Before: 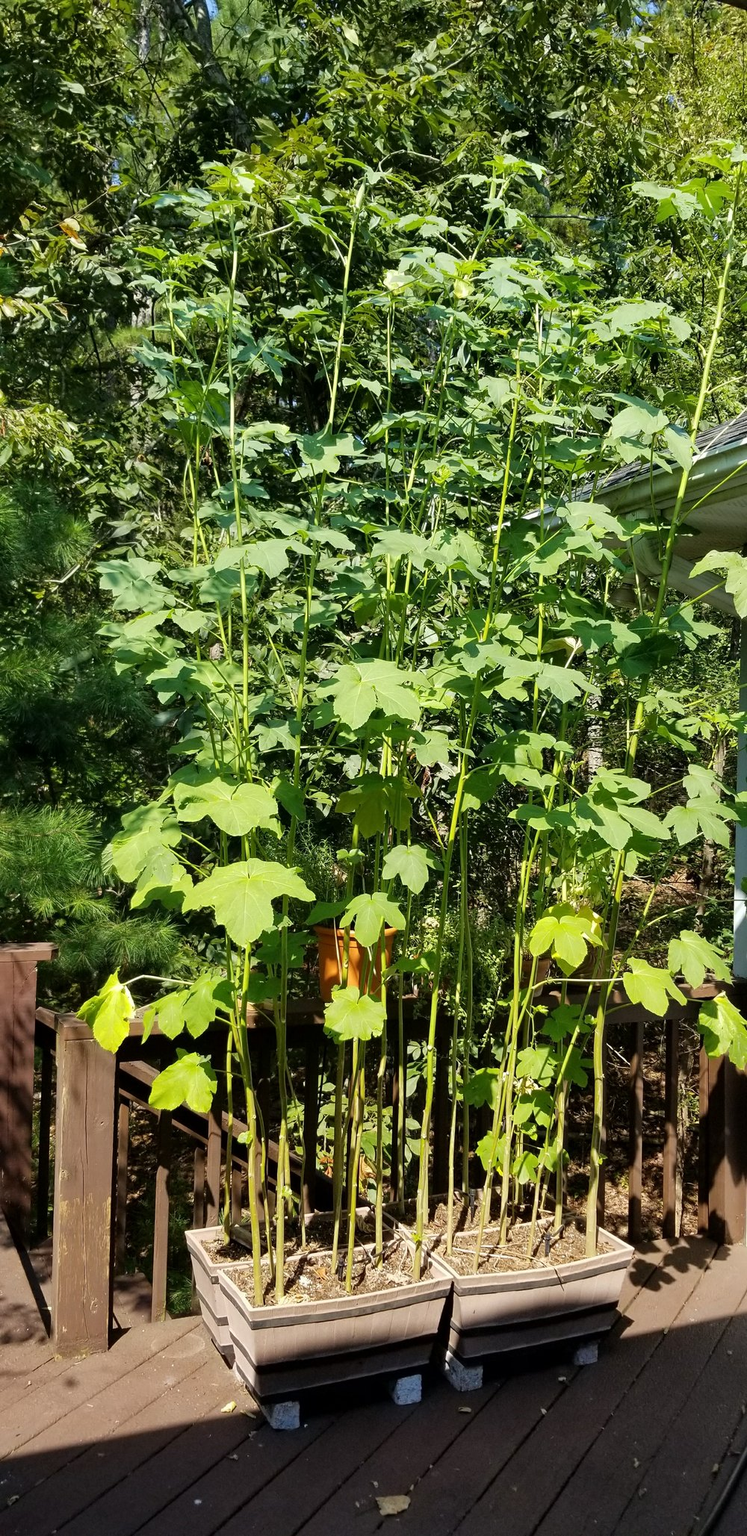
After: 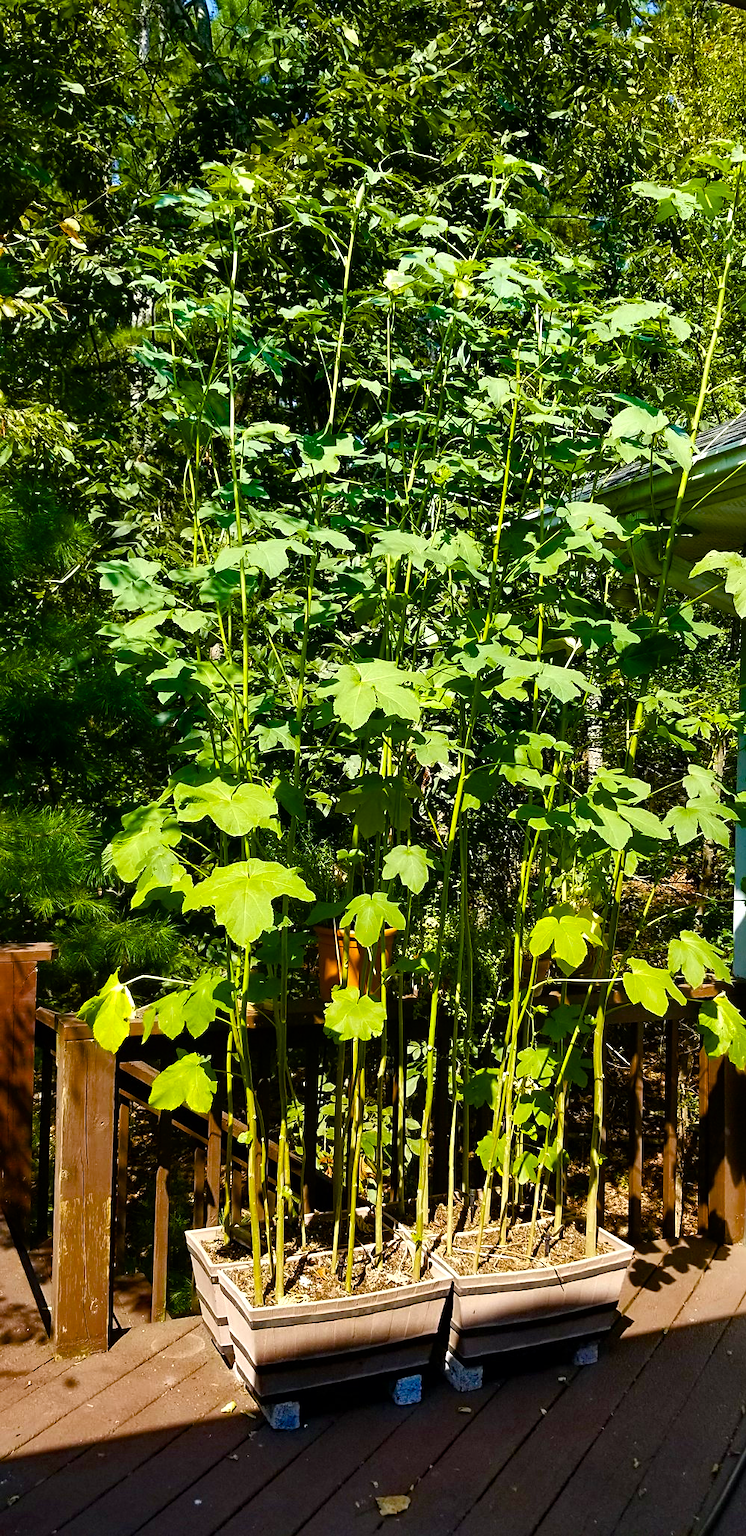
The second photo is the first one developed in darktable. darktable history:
color balance rgb: shadows lift › chroma 0.864%, shadows lift › hue 110.45°, perceptual saturation grading › global saturation 39.493%, perceptual saturation grading › highlights -25.219%, perceptual saturation grading › mid-tones 34.844%, perceptual saturation grading › shadows 34.735%, perceptual brilliance grading › global brilliance -5.623%, perceptual brilliance grading › highlights 24.735%, perceptual brilliance grading › mid-tones 7.114%, perceptual brilliance grading › shadows -4.798%, global vibrance 15.886%, saturation formula JzAzBz (2021)
sharpen: amount 0.201
